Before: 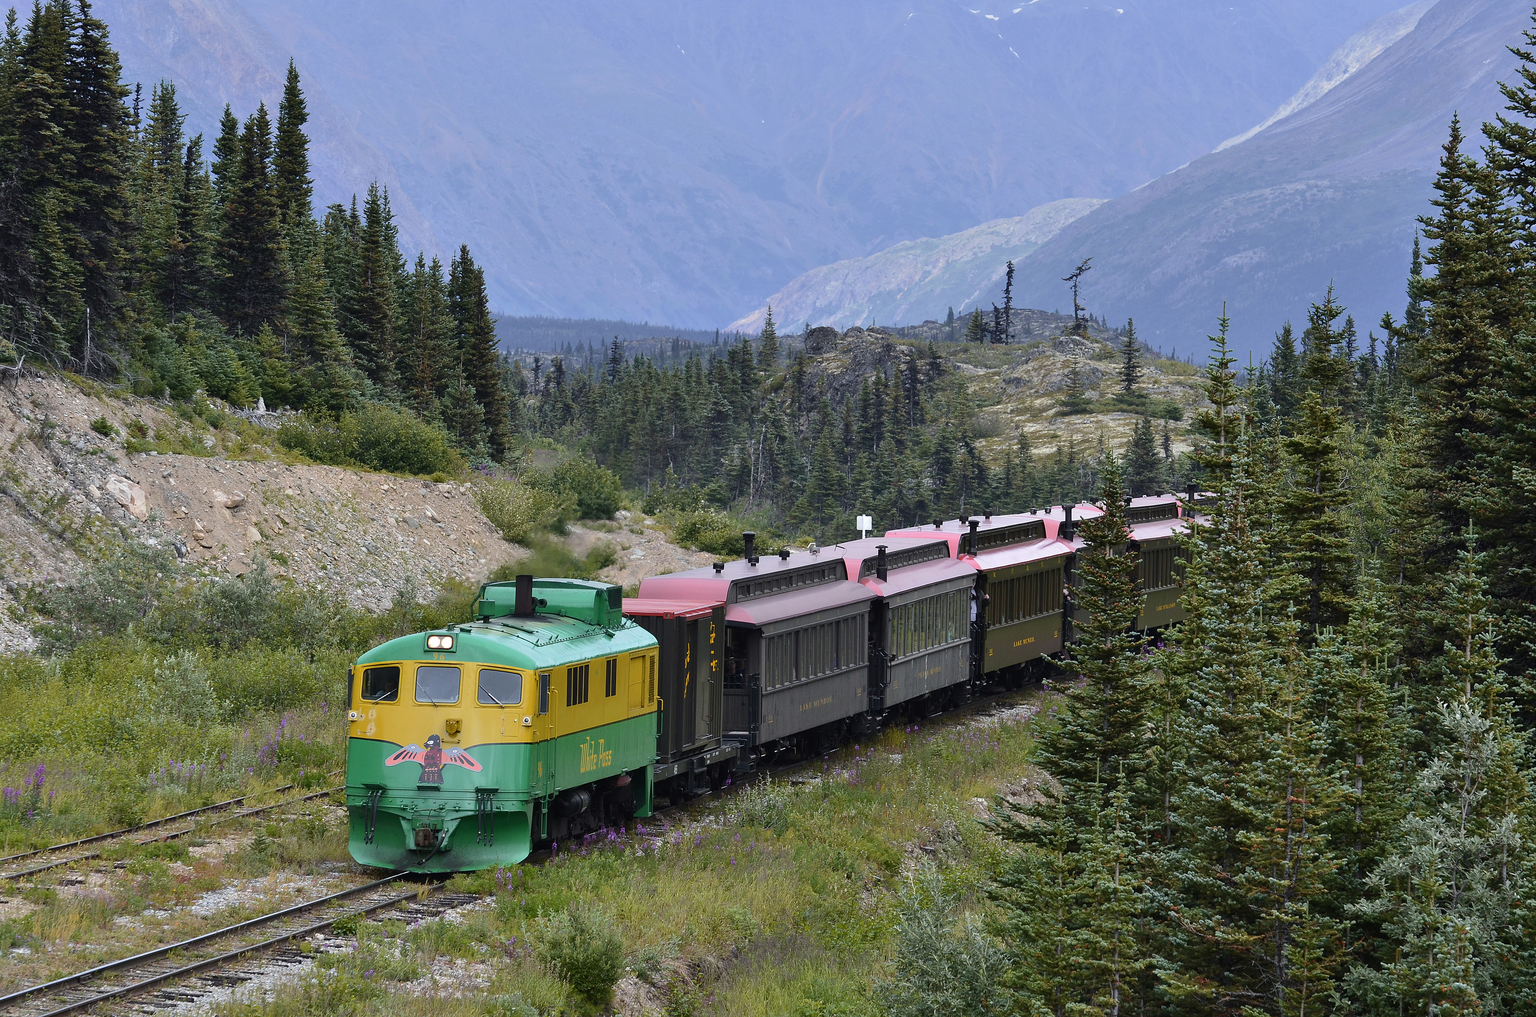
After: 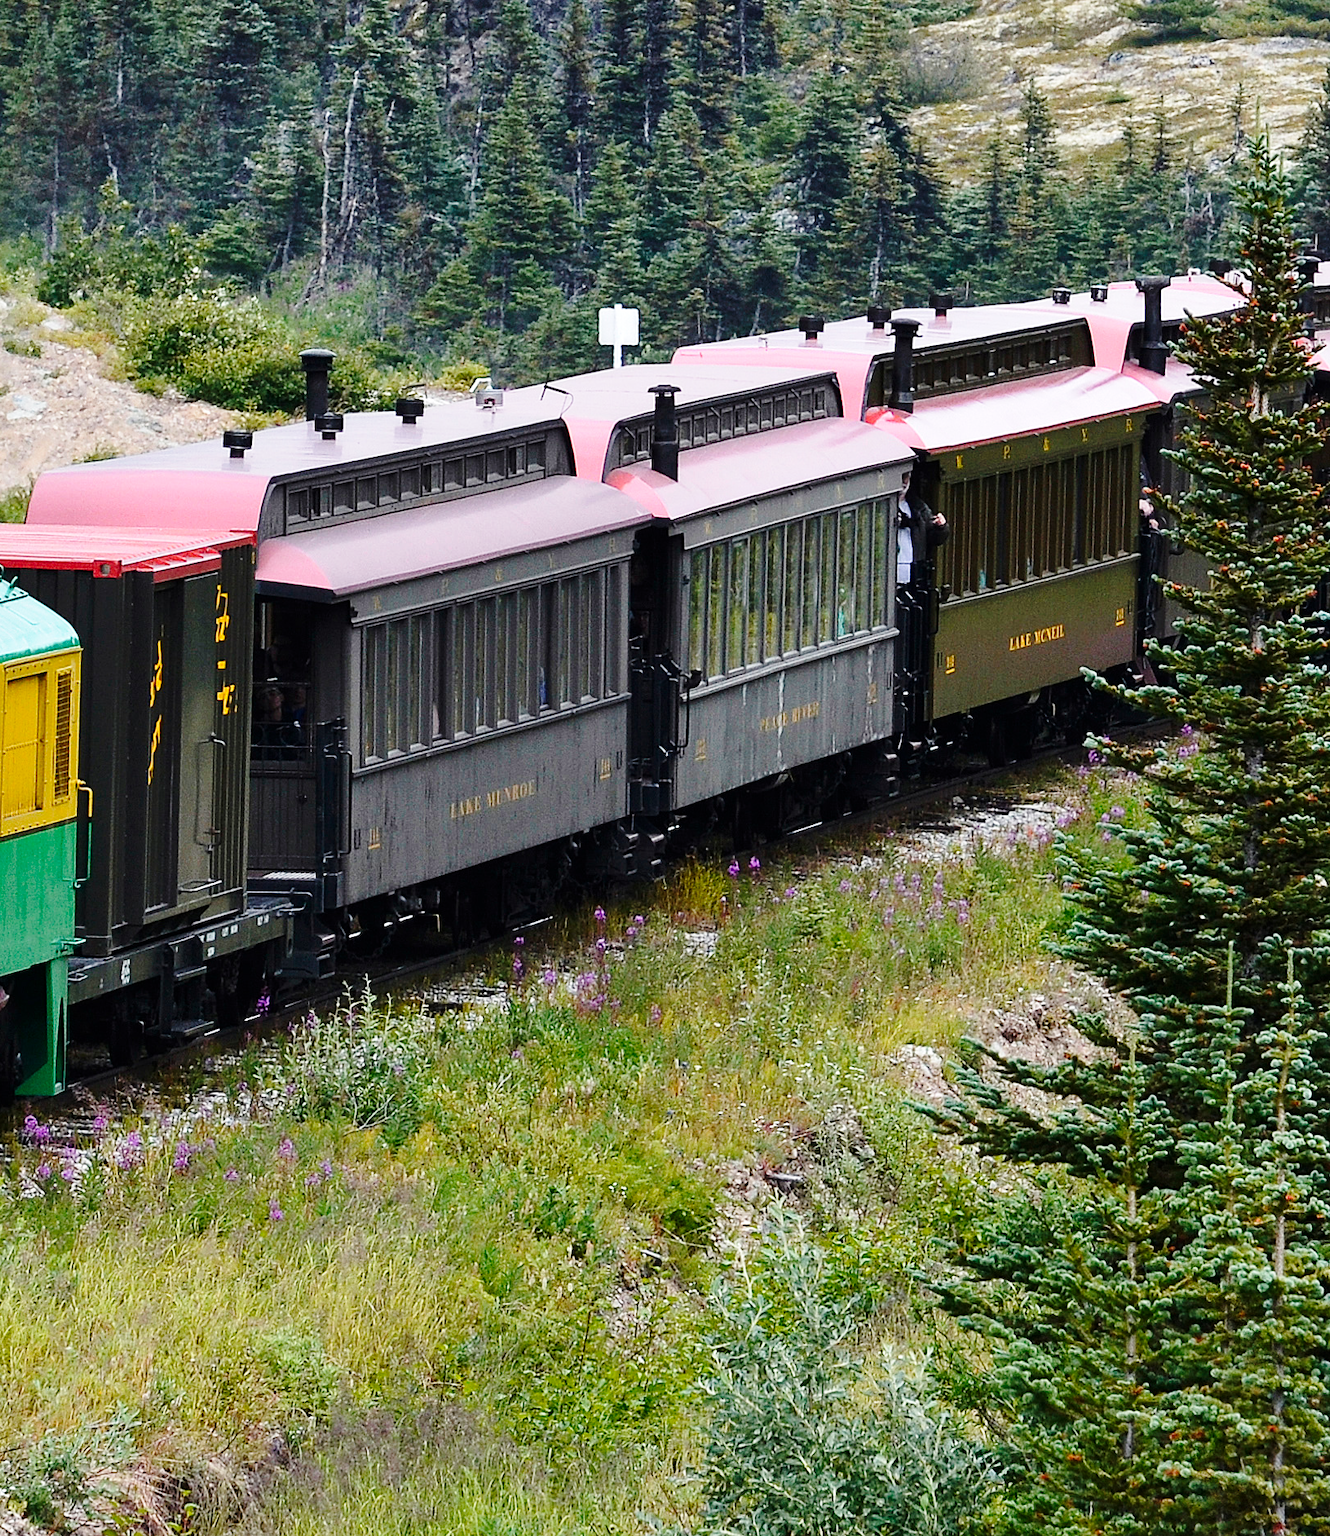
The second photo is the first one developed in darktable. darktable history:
crop: left 40.878%, top 39.176%, right 25.993%, bottom 3.081%
base curve: curves: ch0 [(0, 0) (0.028, 0.03) (0.121, 0.232) (0.46, 0.748) (0.859, 0.968) (1, 1)], preserve colors none
